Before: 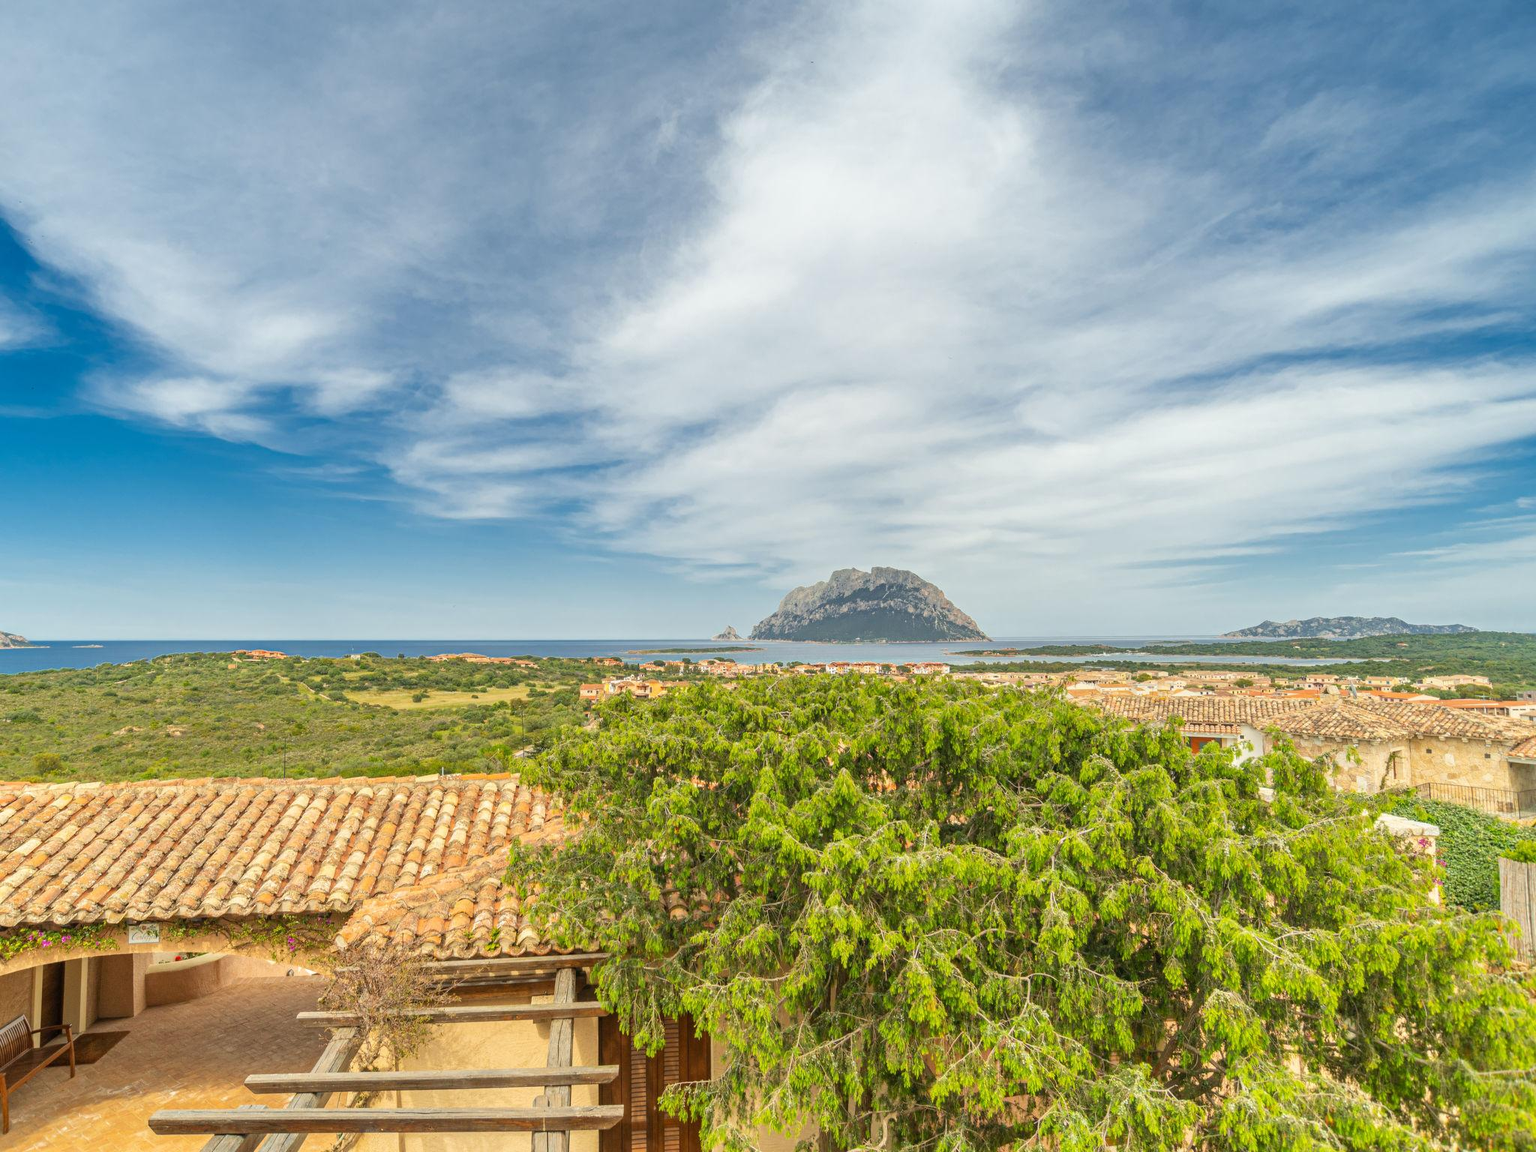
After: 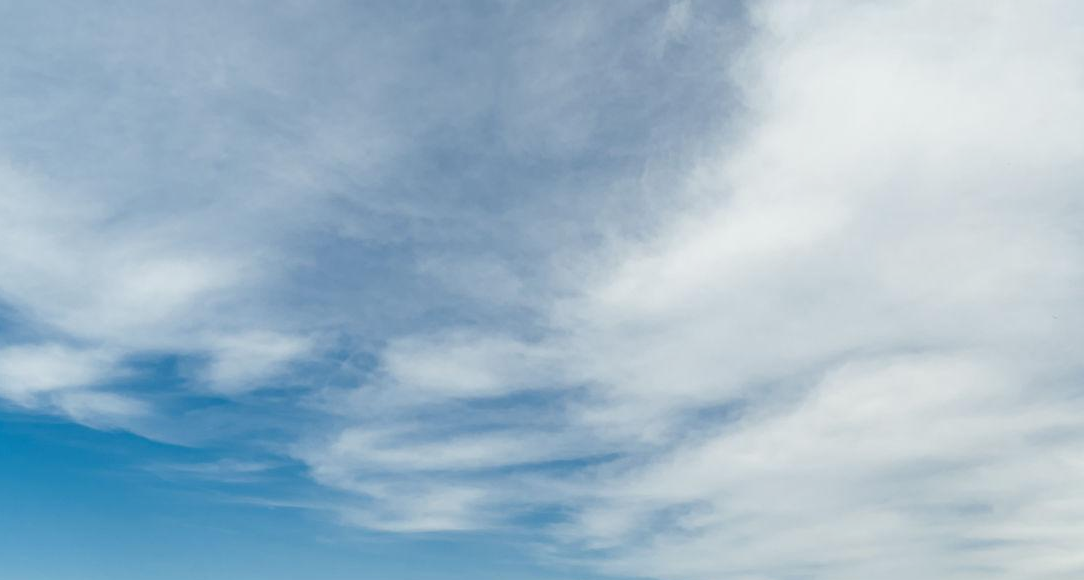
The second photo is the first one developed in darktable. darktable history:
crop: left 10.38%, top 10.474%, right 36.659%, bottom 51.709%
tone equalizer: -7 EV 0.183 EV, -6 EV 0.142 EV, -5 EV 0.085 EV, -4 EV 0.068 EV, -2 EV -0.019 EV, -1 EV -0.062 EV, +0 EV -0.085 EV, mask exposure compensation -0.491 EV
